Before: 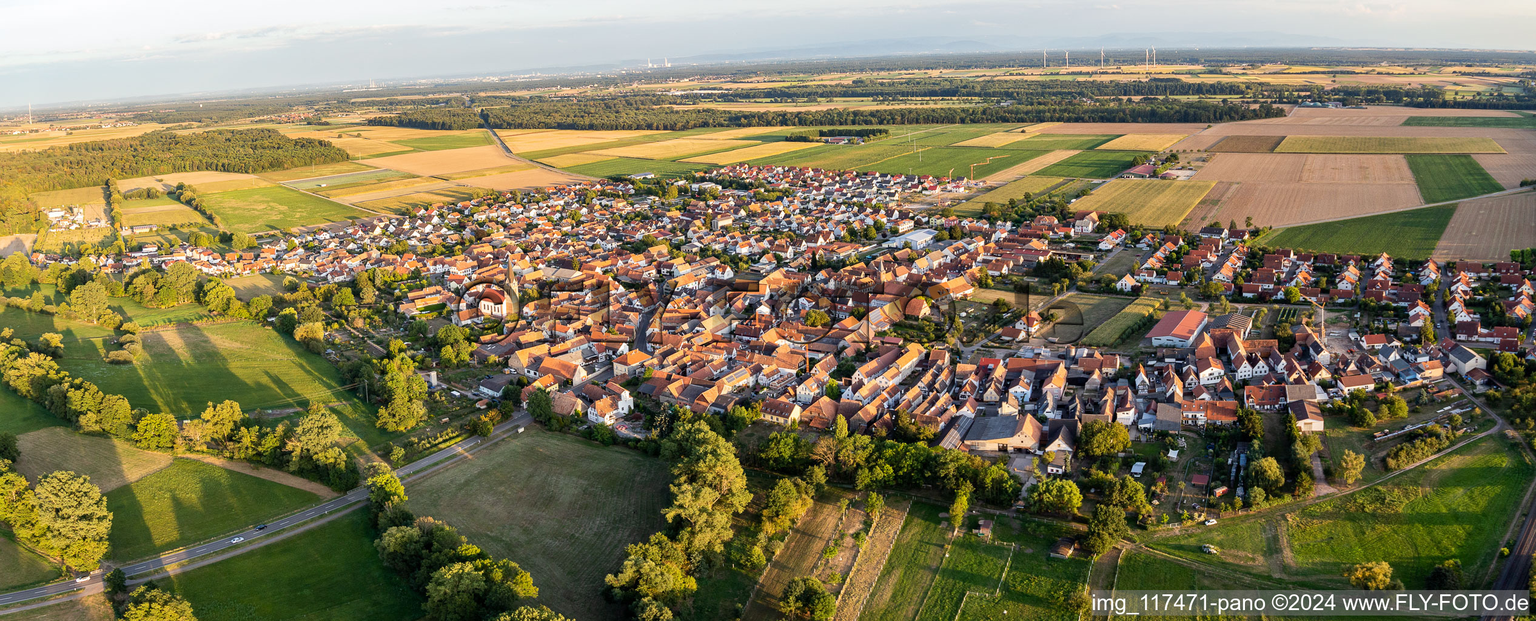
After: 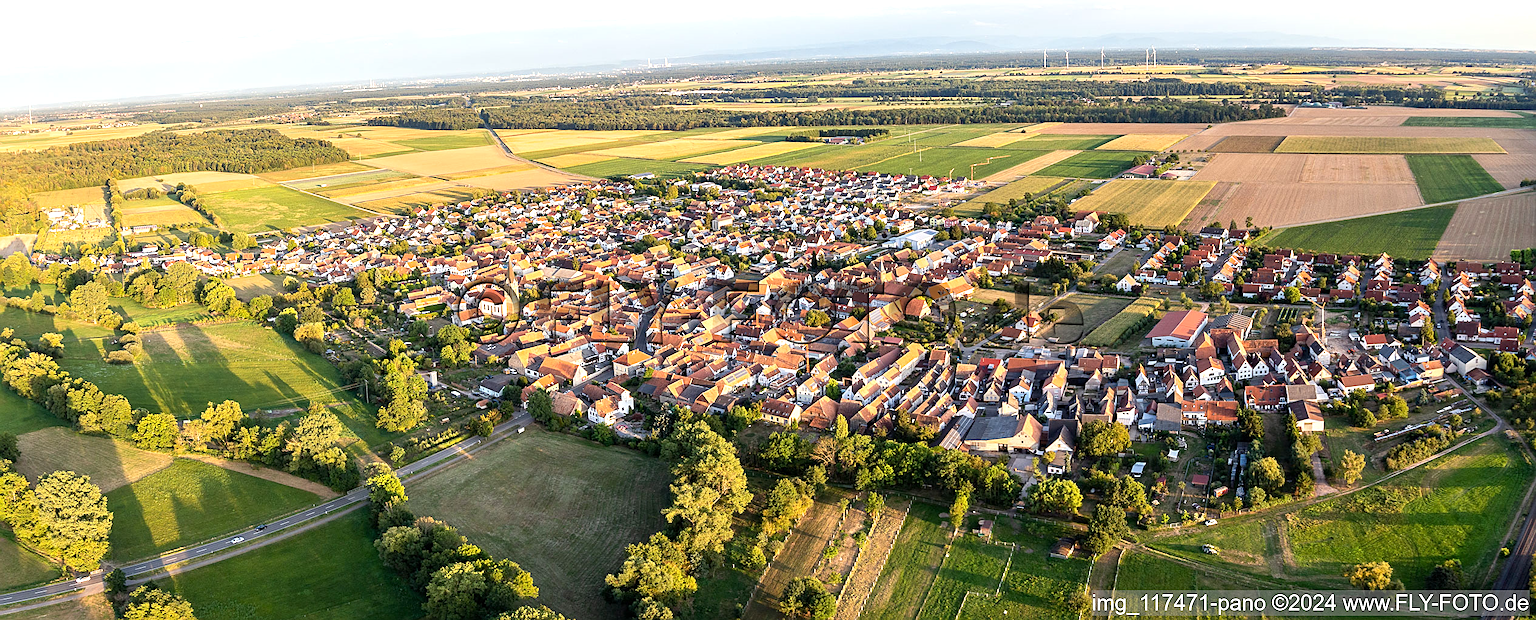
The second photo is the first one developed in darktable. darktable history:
sharpen: on, module defaults
exposure: exposure 0.485 EV, compensate highlight preservation false
